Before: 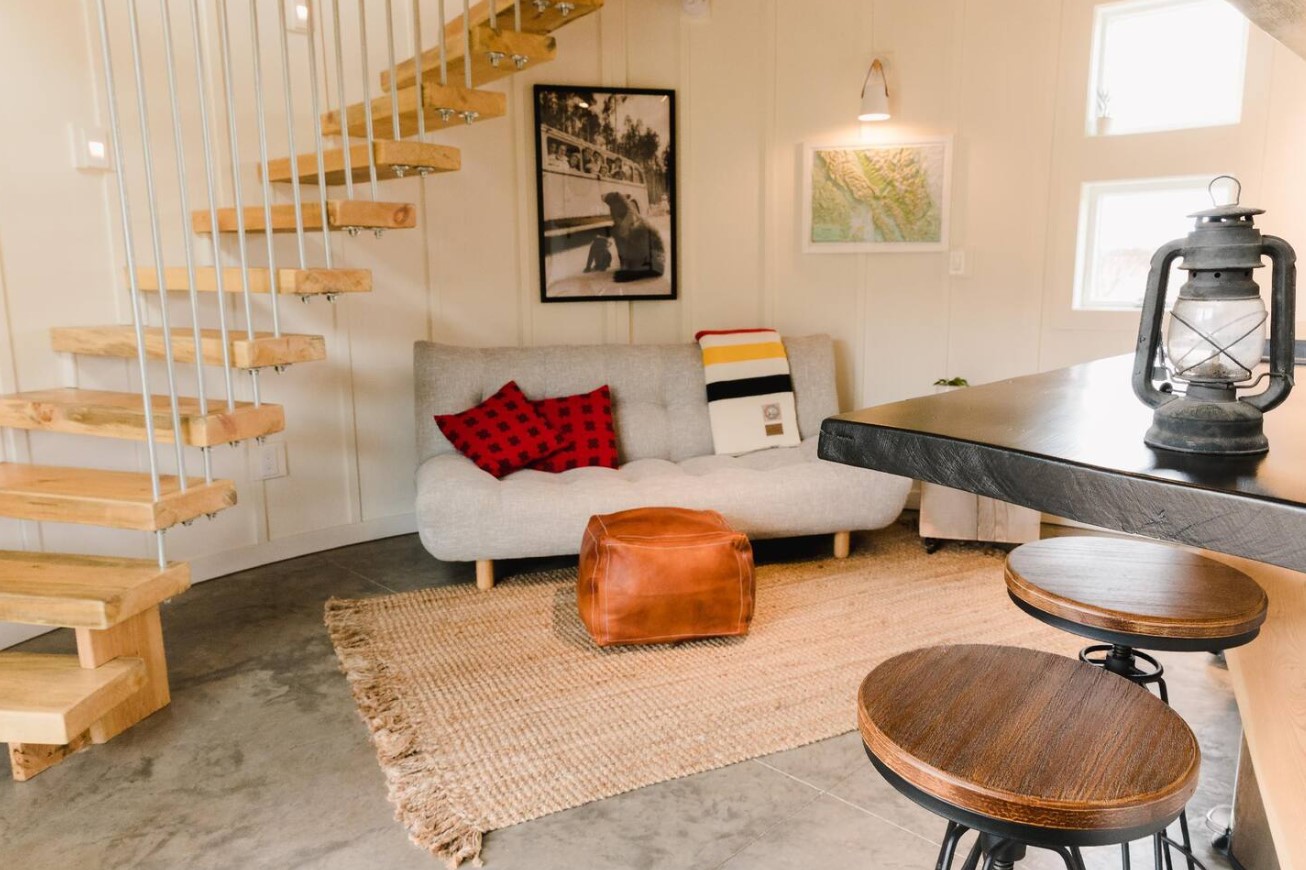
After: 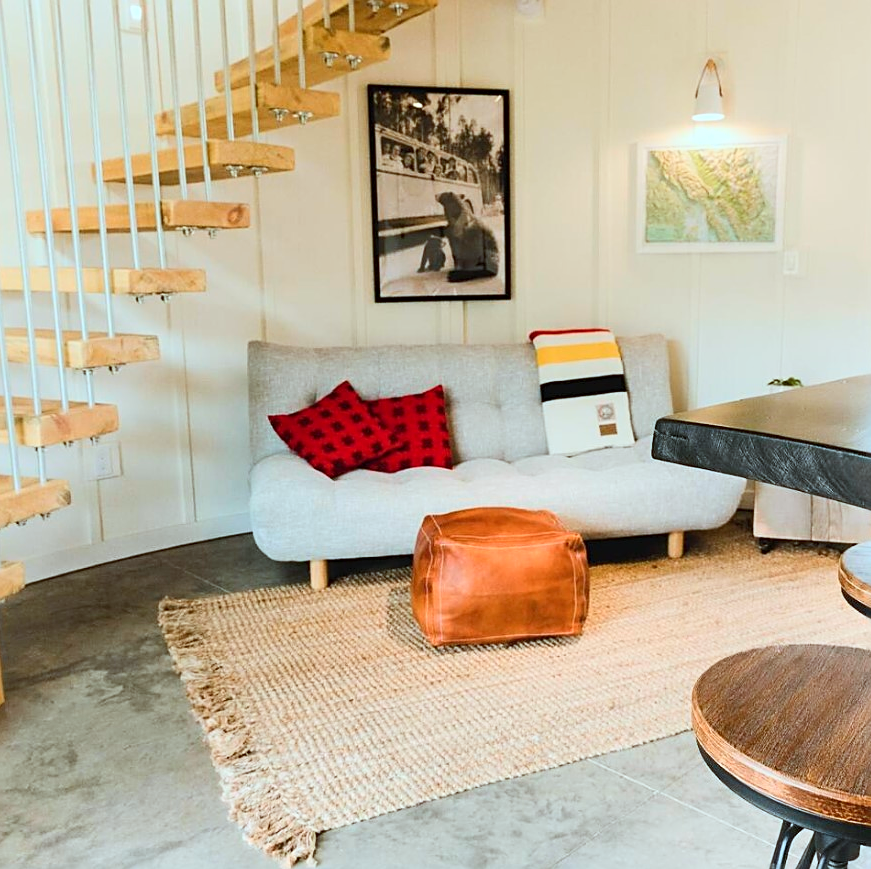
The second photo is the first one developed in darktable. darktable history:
contrast brightness saturation: contrast 0.197, brightness 0.16, saturation 0.227
color correction: highlights a* -12.07, highlights b* -14.89
crop and rotate: left 12.769%, right 20.51%
sharpen: on, module defaults
